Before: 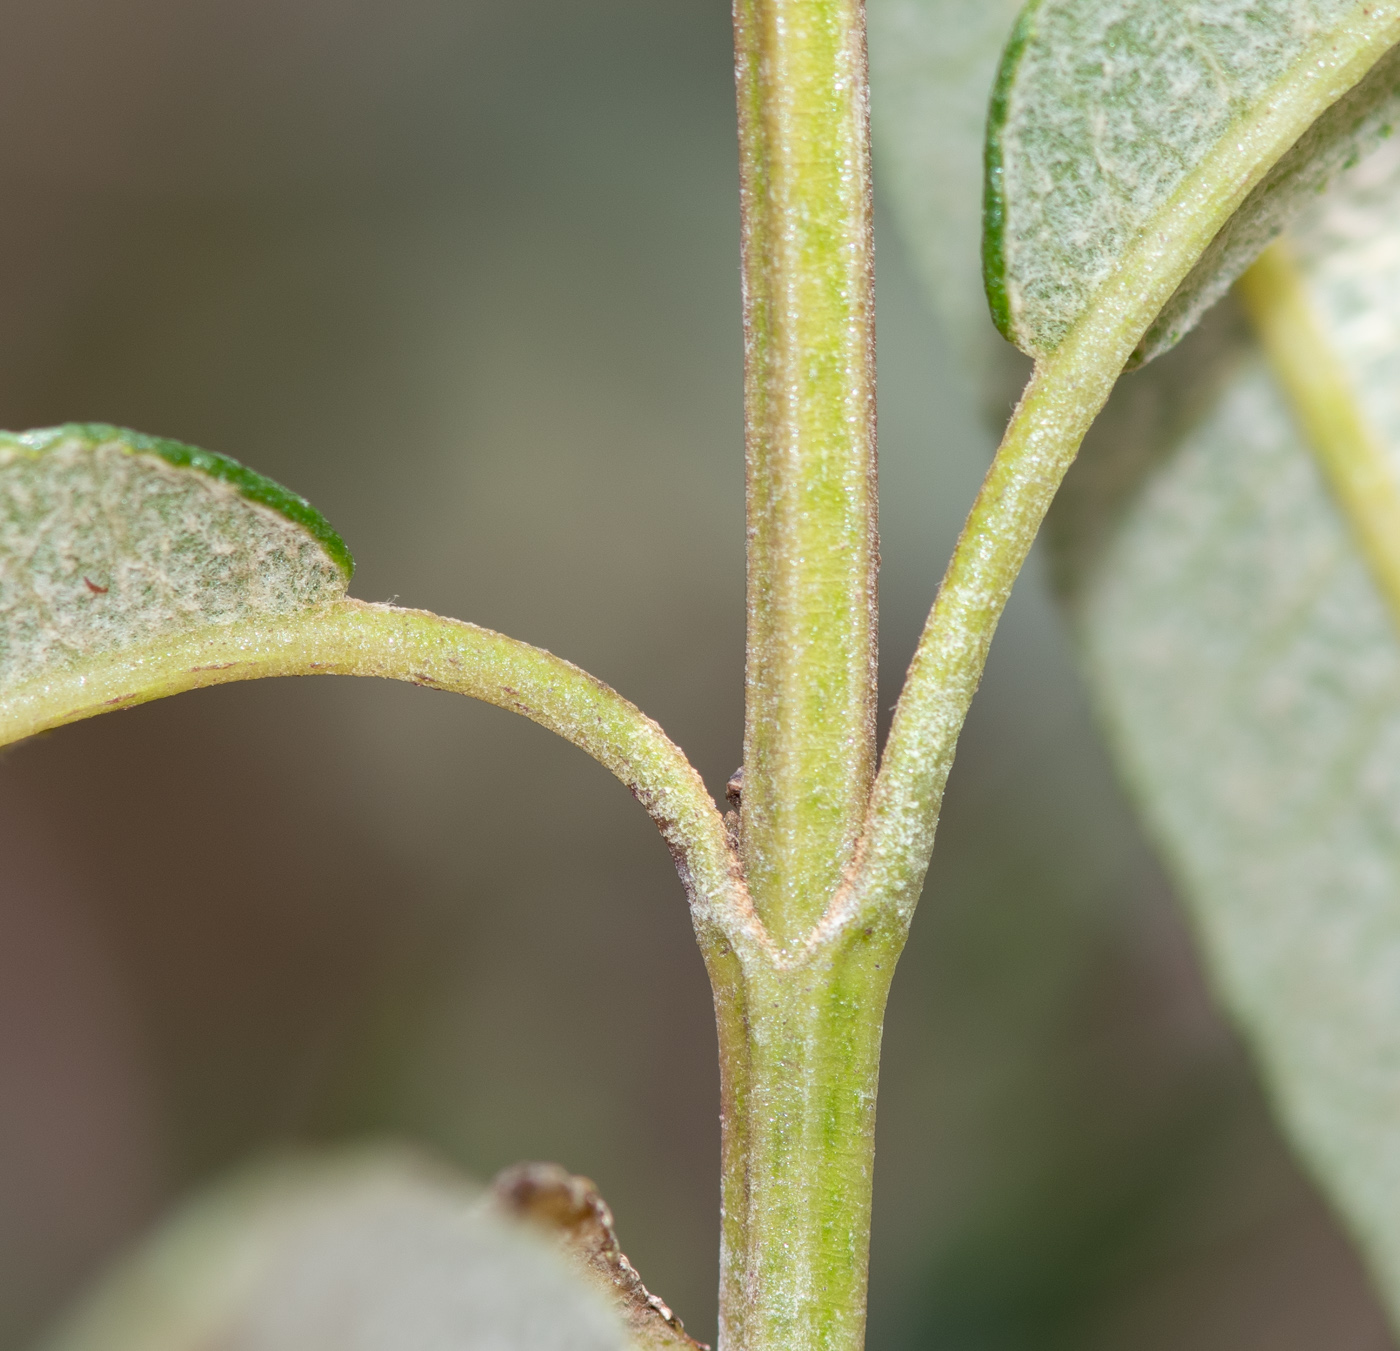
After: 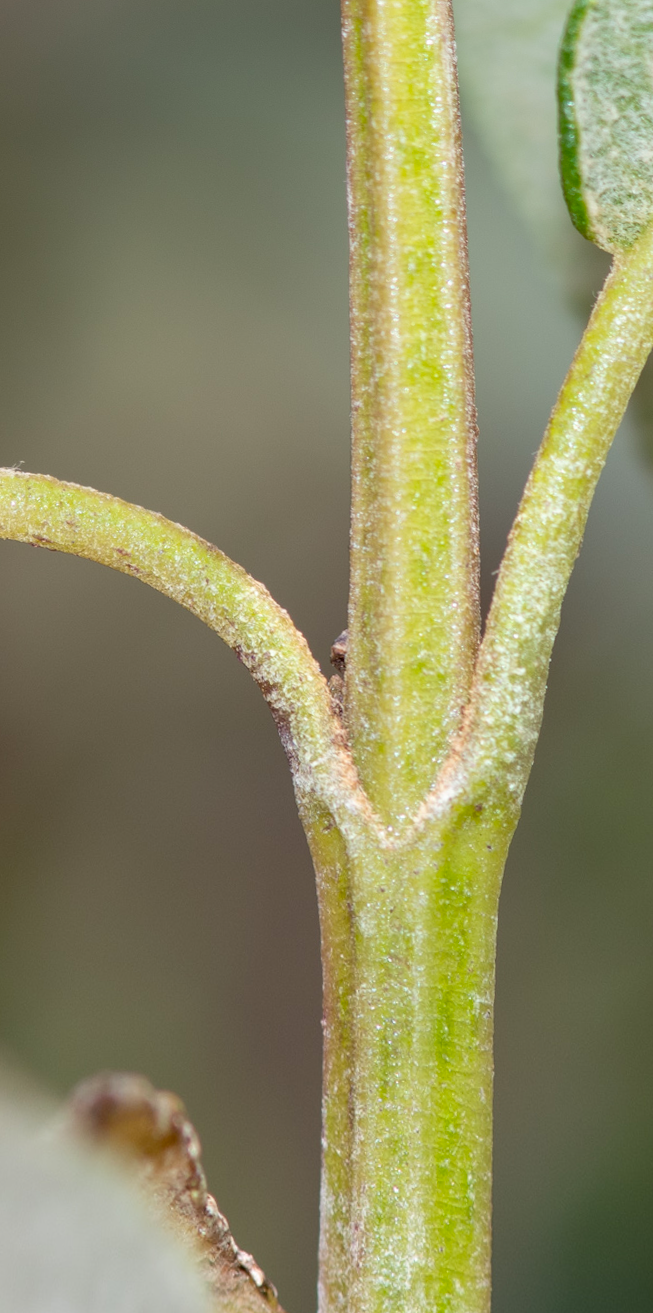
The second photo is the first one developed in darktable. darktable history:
crop: left 21.496%, right 22.254%
rotate and perspective: rotation 0.72°, lens shift (vertical) -0.352, lens shift (horizontal) -0.051, crop left 0.152, crop right 0.859, crop top 0.019, crop bottom 0.964
color balance: output saturation 110%
